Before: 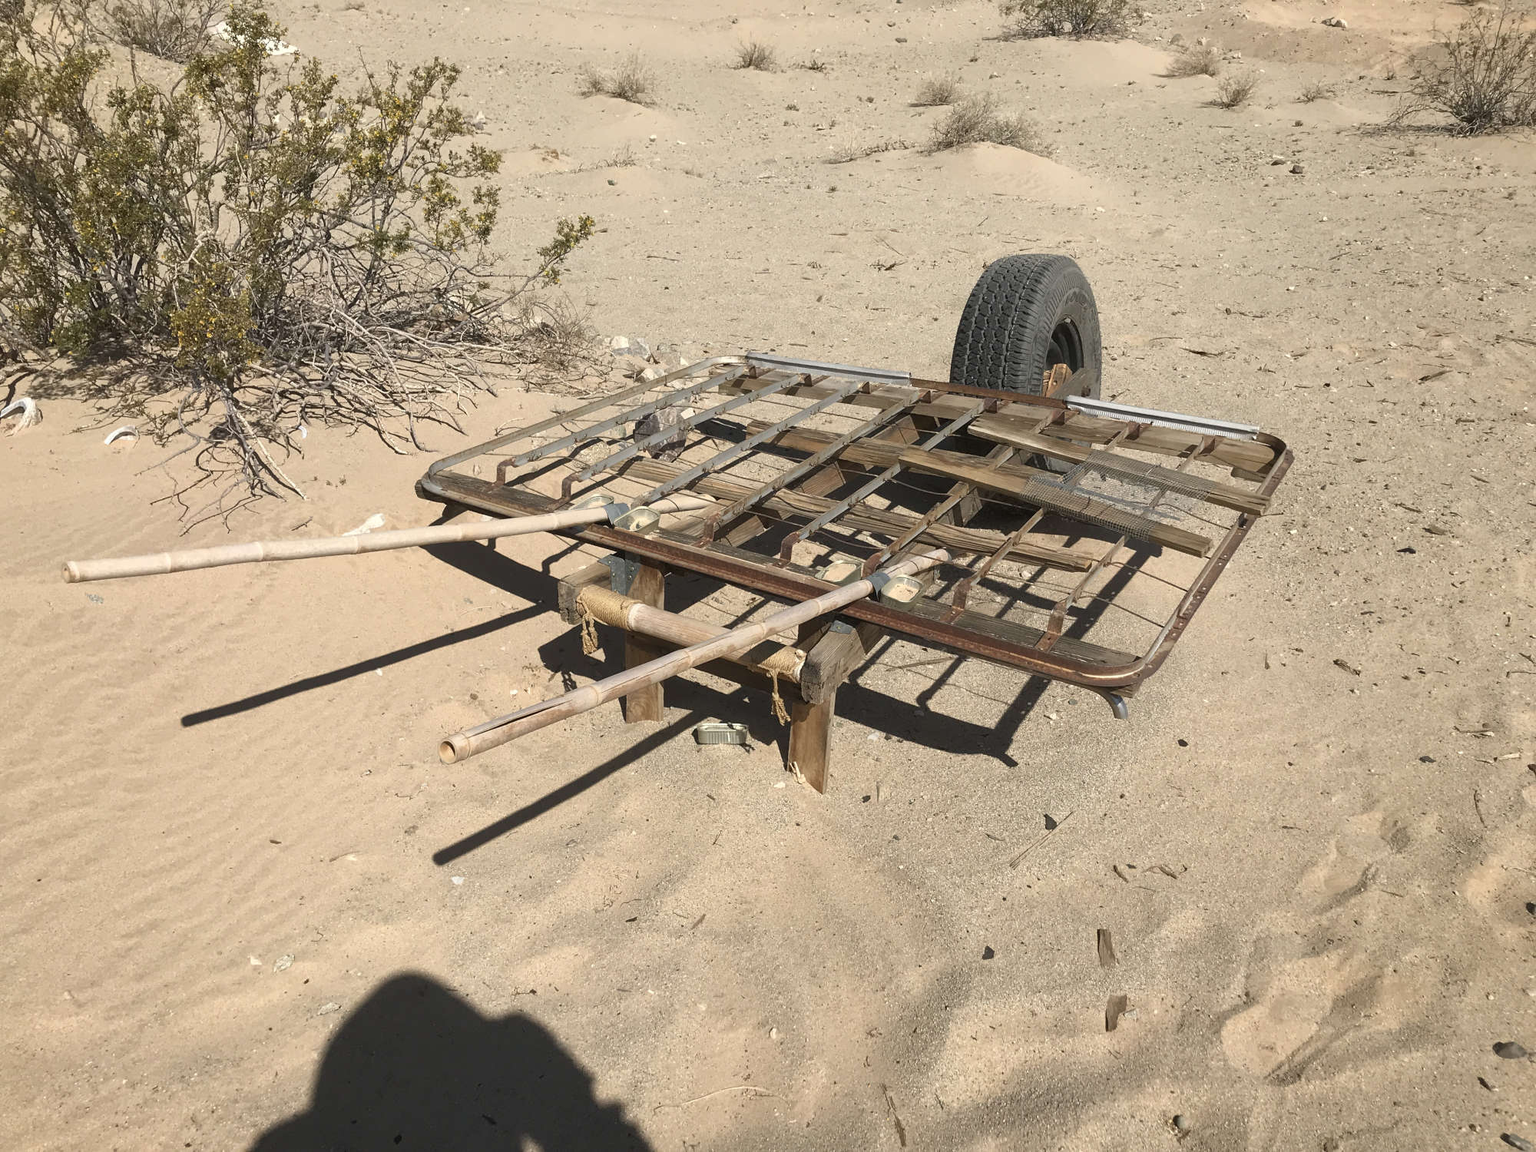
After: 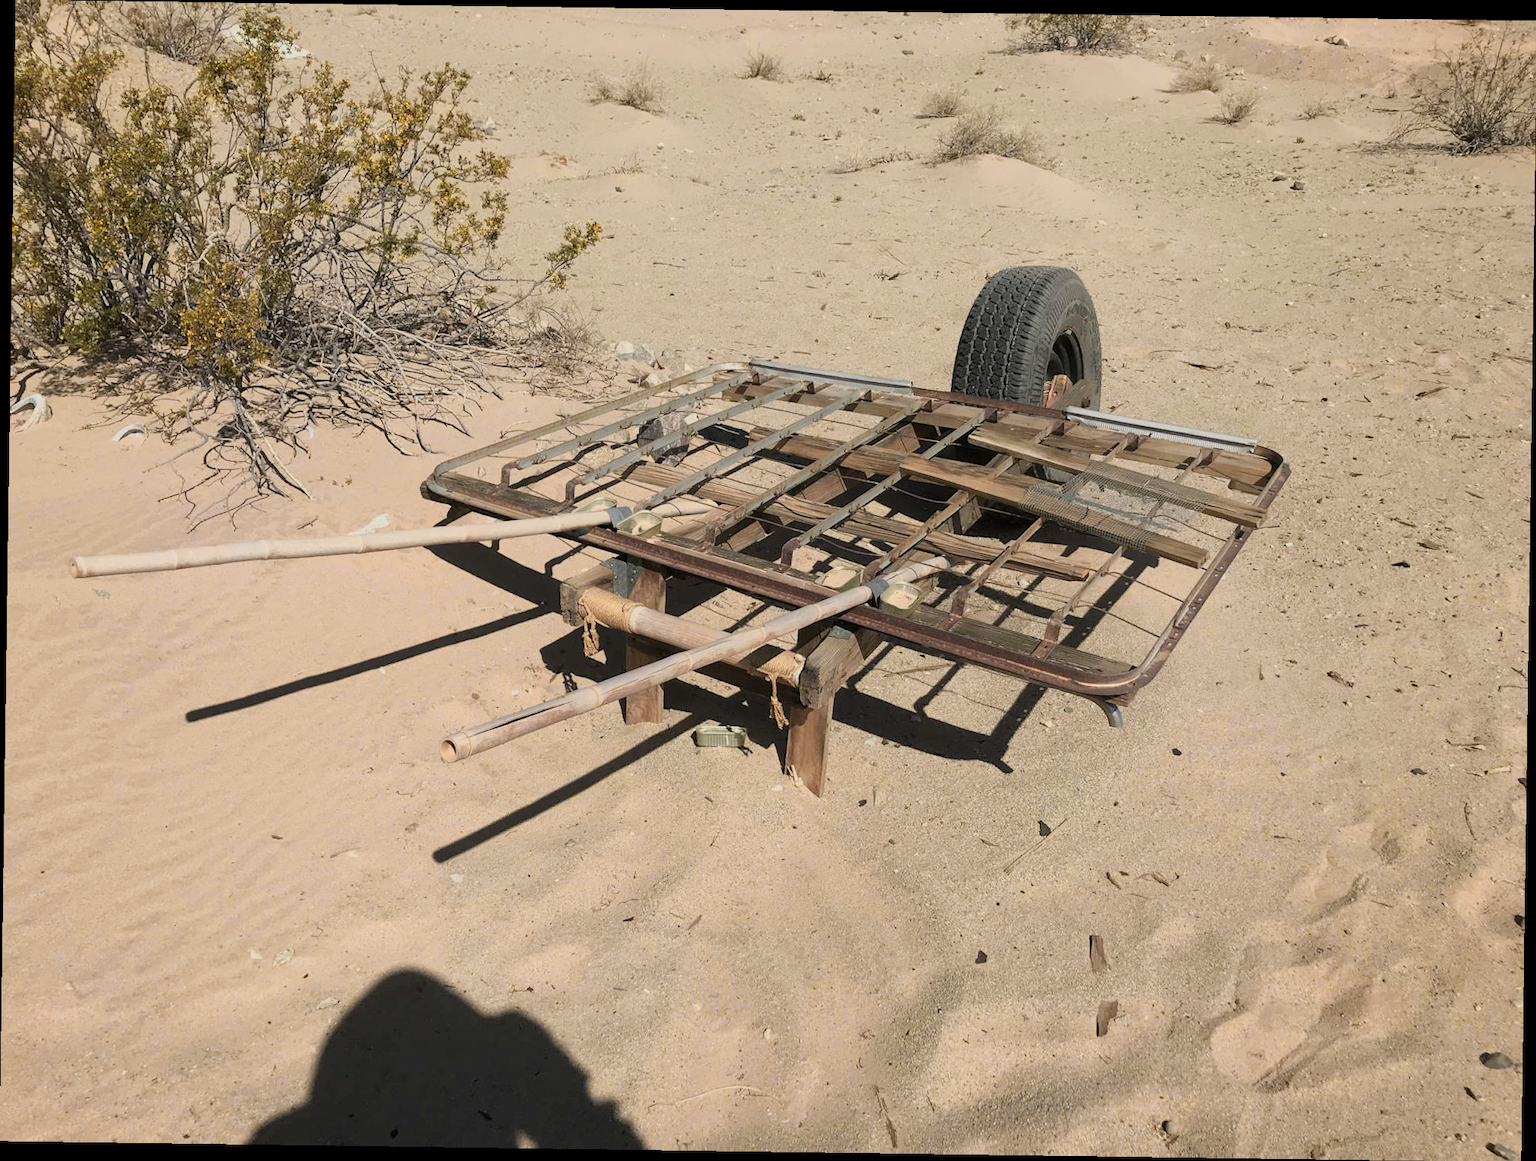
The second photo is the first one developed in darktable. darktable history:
color zones: curves: ch0 [(0.257, 0.558) (0.75, 0.565)]; ch1 [(0.004, 0.857) (0.14, 0.416) (0.257, 0.695) (0.442, 0.032) (0.736, 0.266) (0.891, 0.741)]; ch2 [(0, 0.623) (0.112, 0.436) (0.271, 0.474) (0.516, 0.64) (0.743, 0.286)]
rotate and perspective: rotation 0.8°, automatic cropping off
filmic rgb: hardness 4.17
